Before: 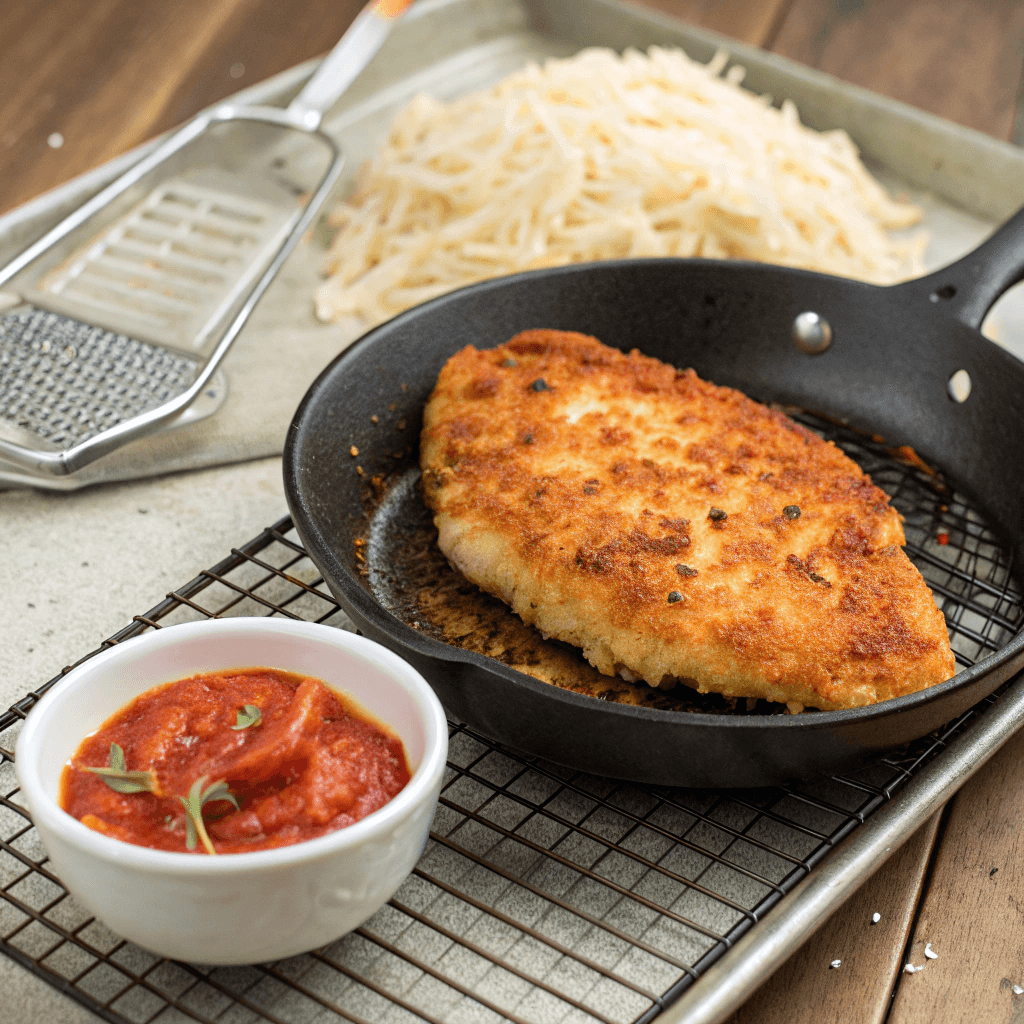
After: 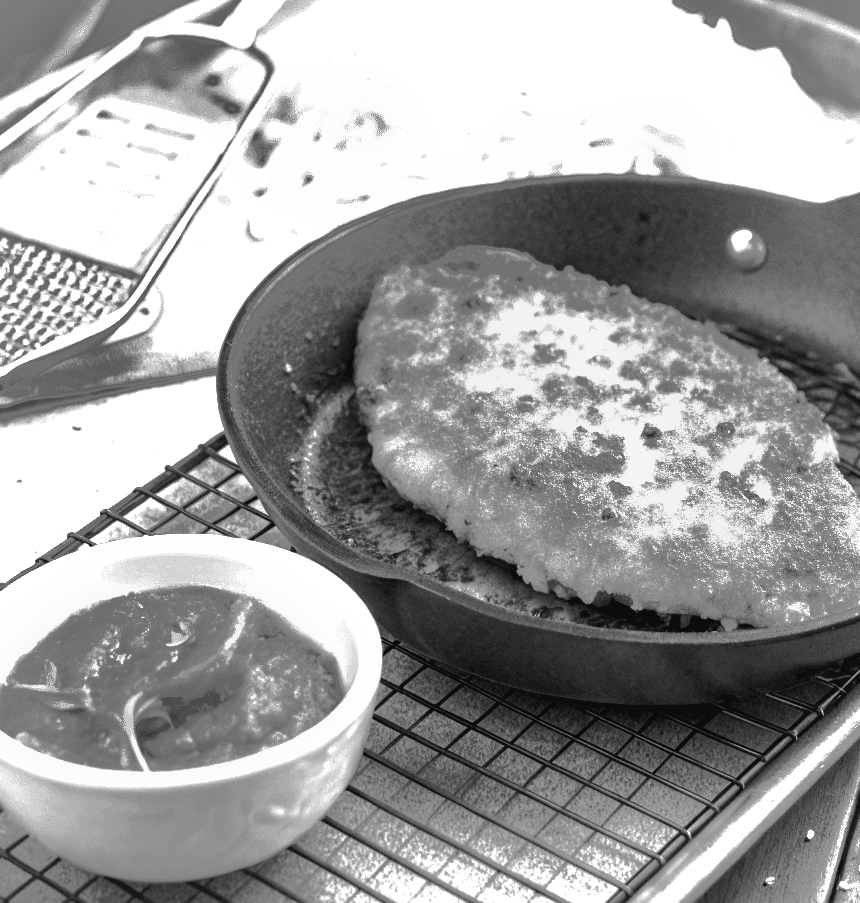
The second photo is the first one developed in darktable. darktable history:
exposure: black level correction 0, exposure 1.1 EV, compensate exposure bias true, compensate highlight preservation false
crop: left 6.446%, top 8.188%, right 9.538%, bottom 3.548%
shadows and highlights: shadows 38.43, highlights -74.54
monochrome: a -3.63, b -0.465
